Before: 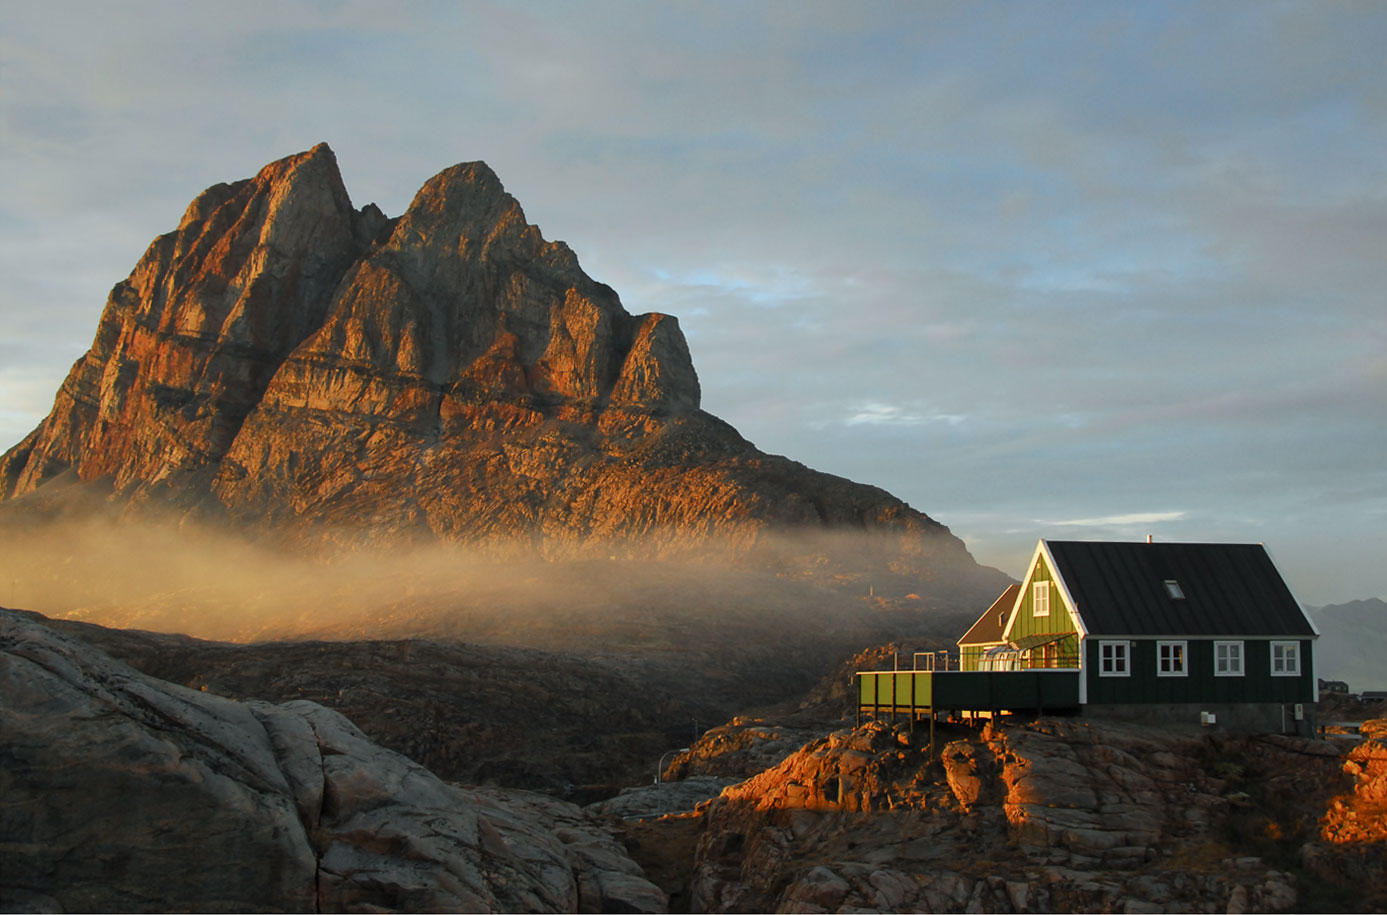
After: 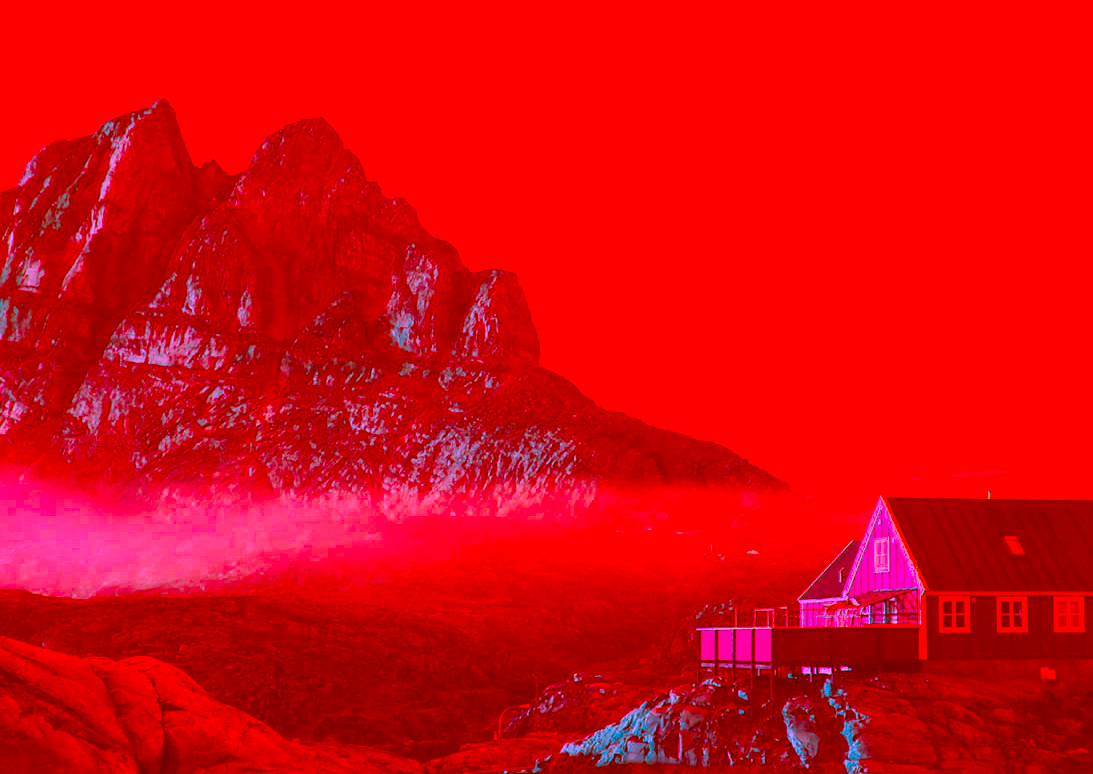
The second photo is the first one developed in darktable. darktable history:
color correction: highlights a* -39.39, highlights b* -39.95, shadows a* -39.41, shadows b* -39.24, saturation -2.99
crop: left 11.572%, top 4.882%, right 9.594%, bottom 10.523%
local contrast: on, module defaults
